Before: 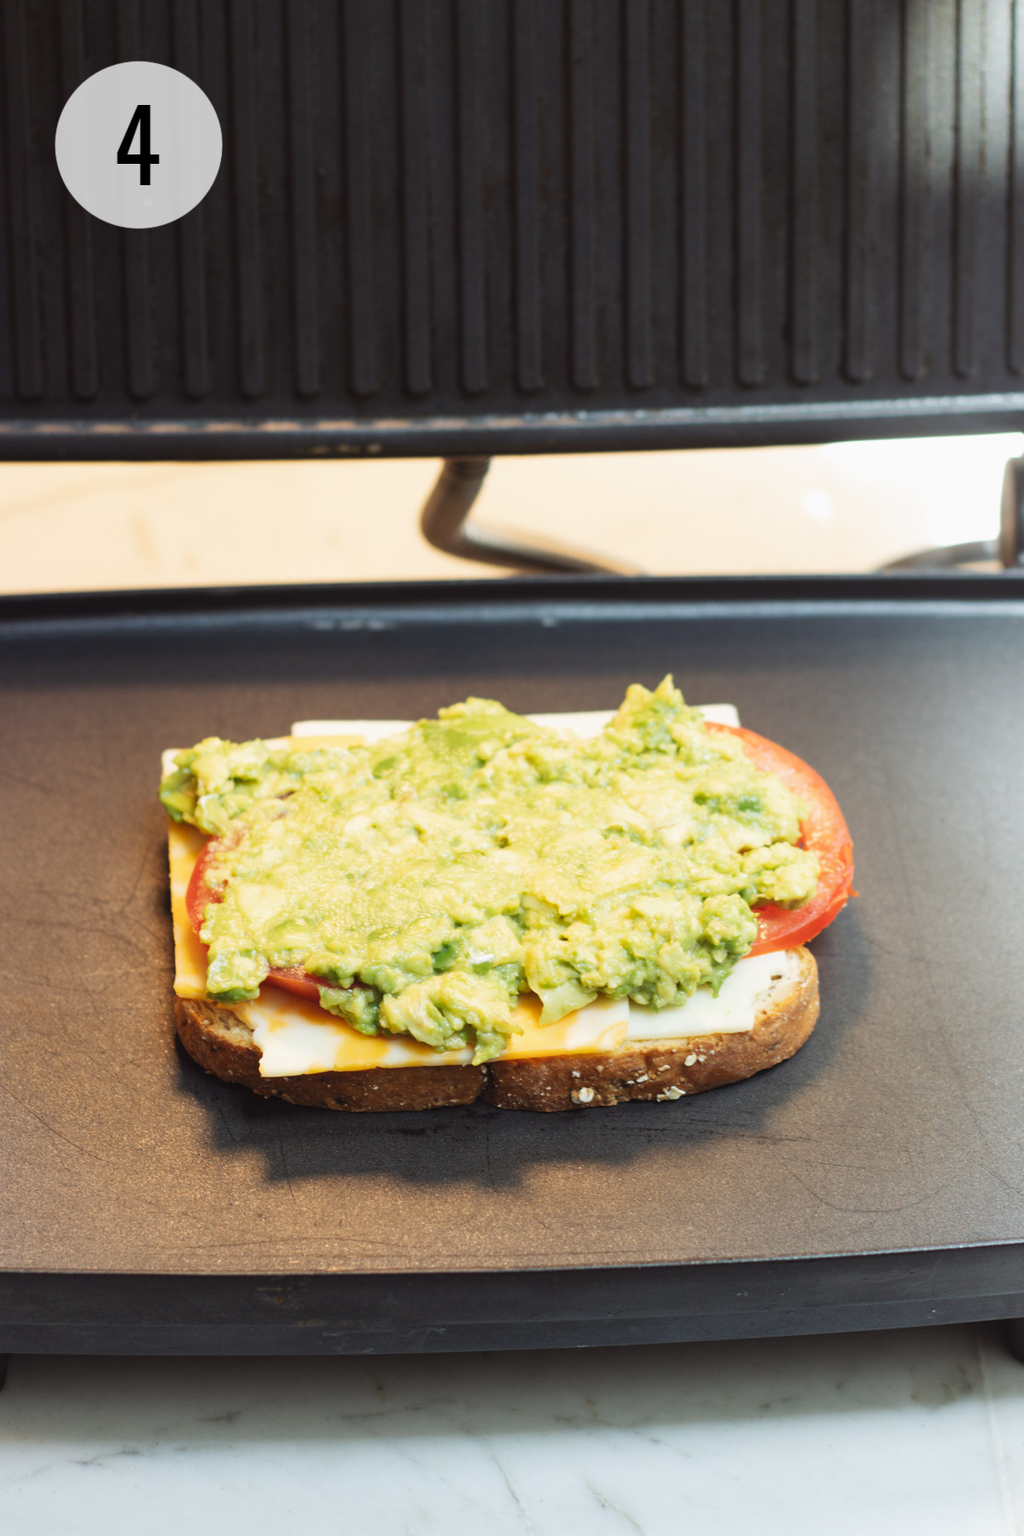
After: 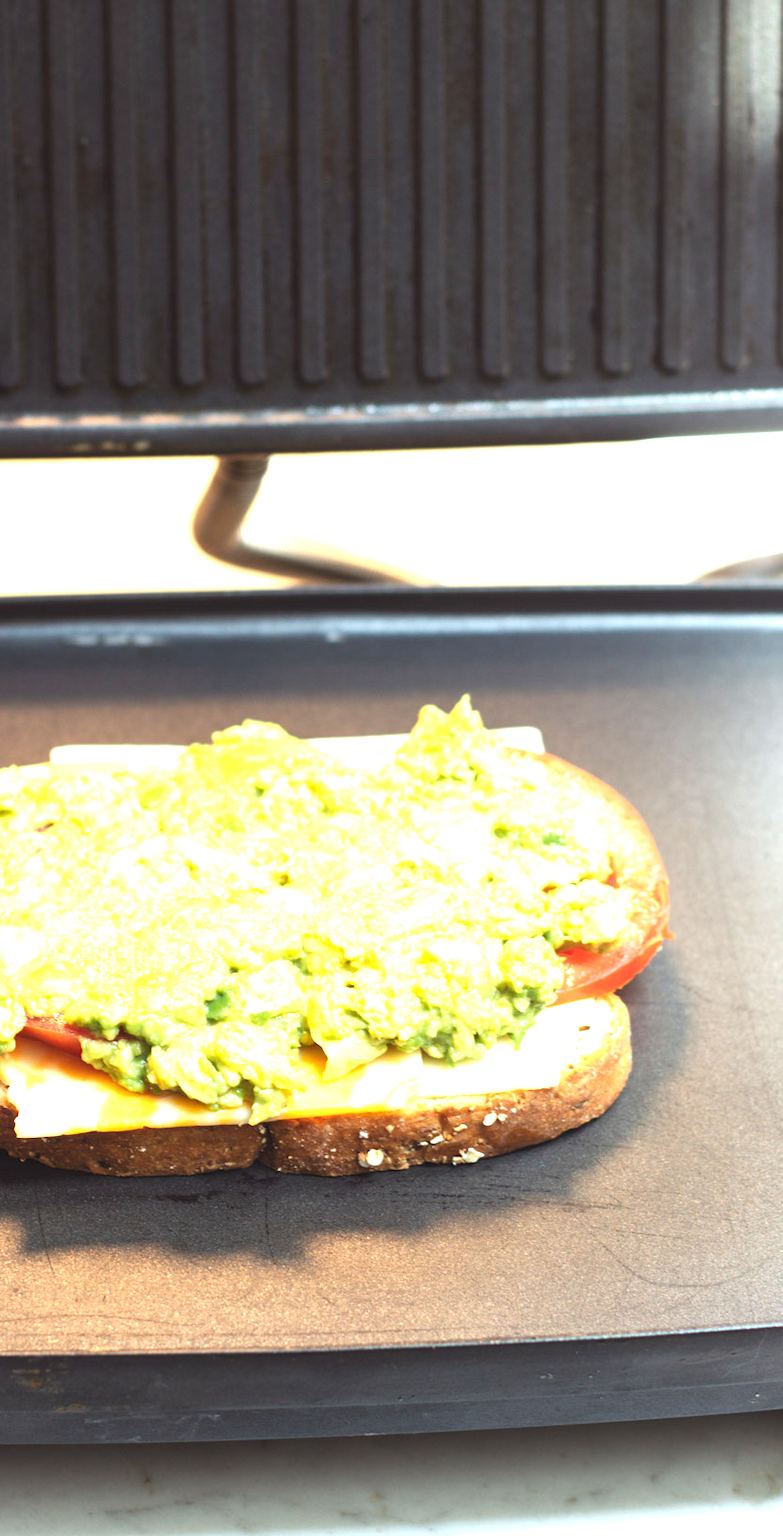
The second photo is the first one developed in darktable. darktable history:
contrast brightness saturation: contrast 0.05
crop and rotate: left 24.034%, top 2.838%, right 6.406%, bottom 6.299%
exposure: black level correction 0, exposure 1.1 EV, compensate exposure bias true, compensate highlight preservation false
